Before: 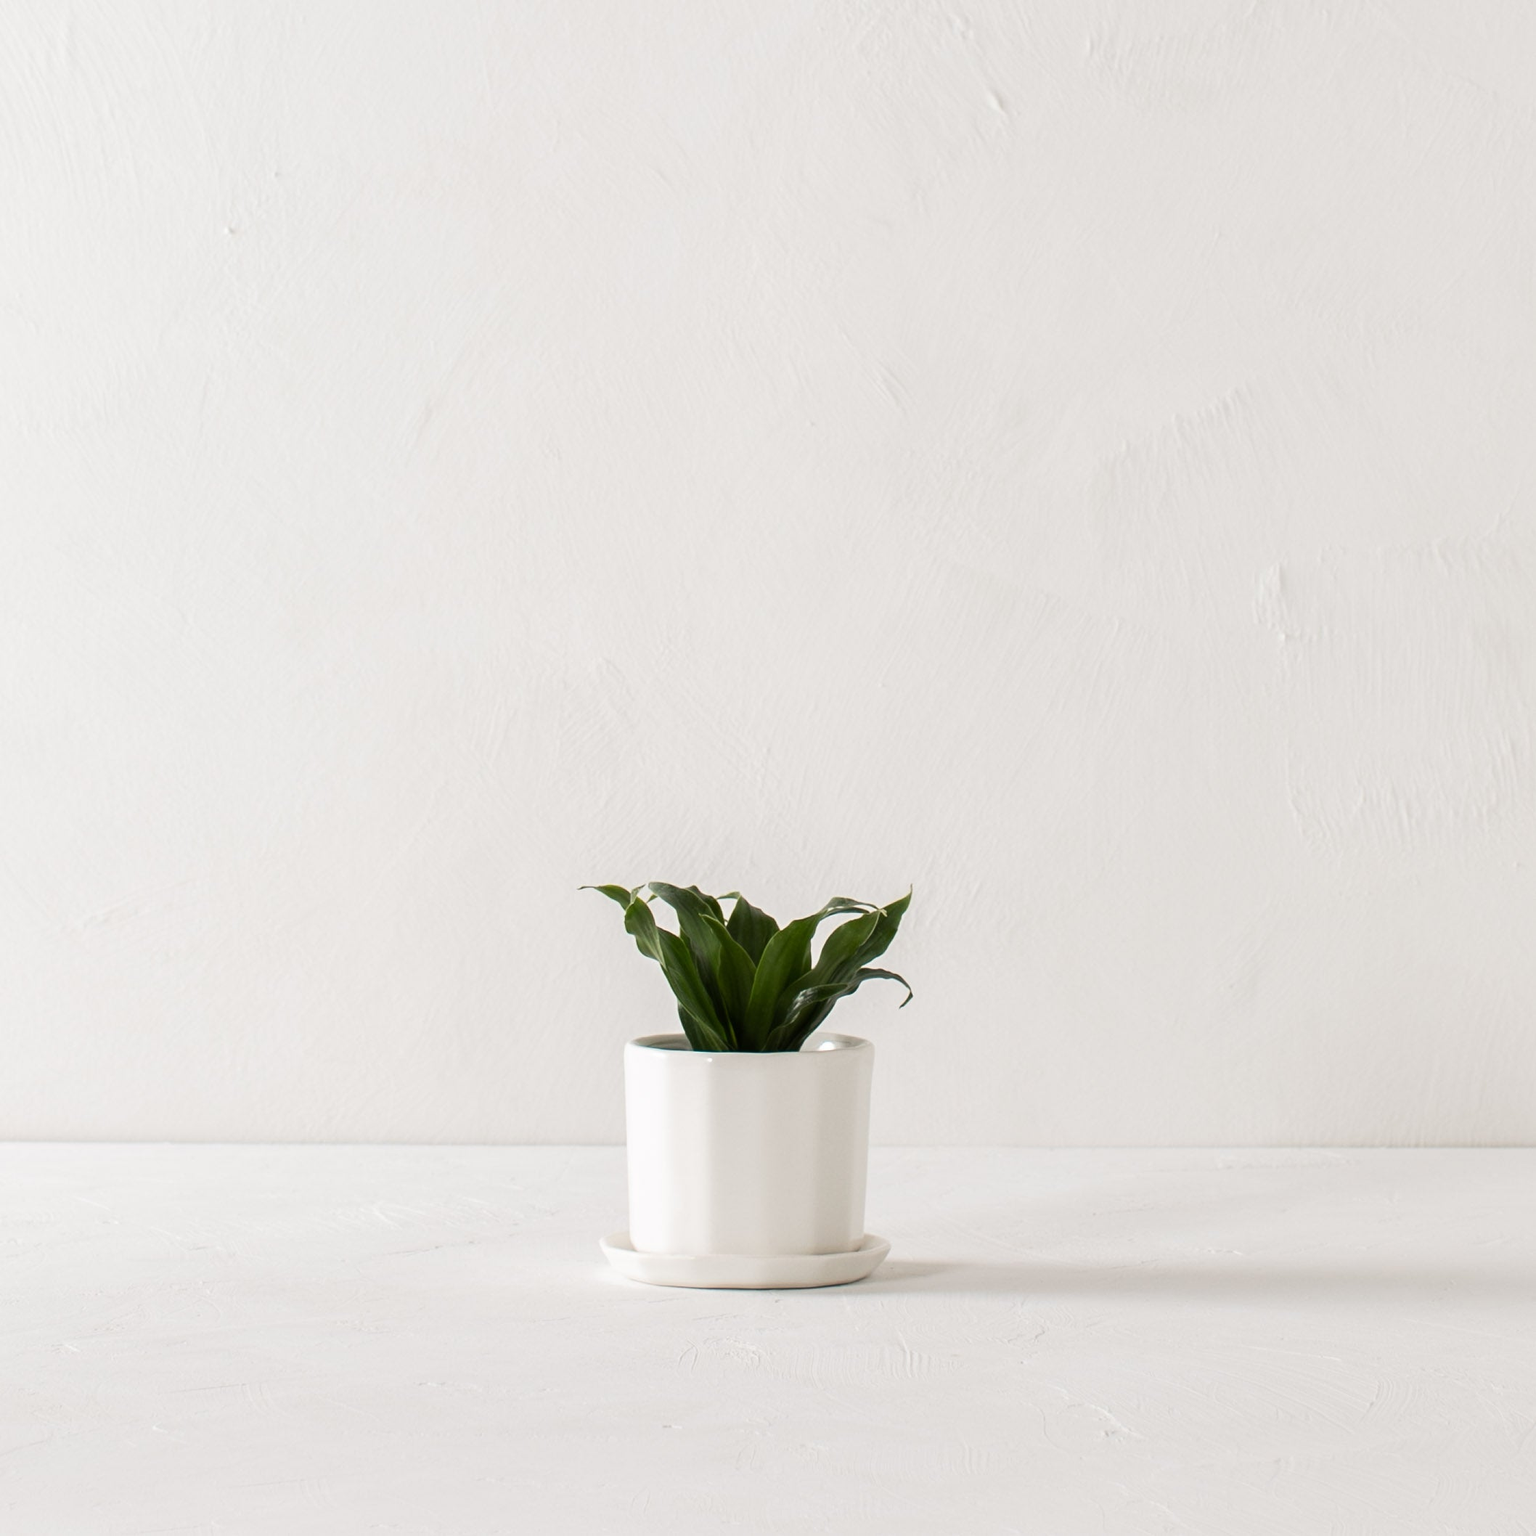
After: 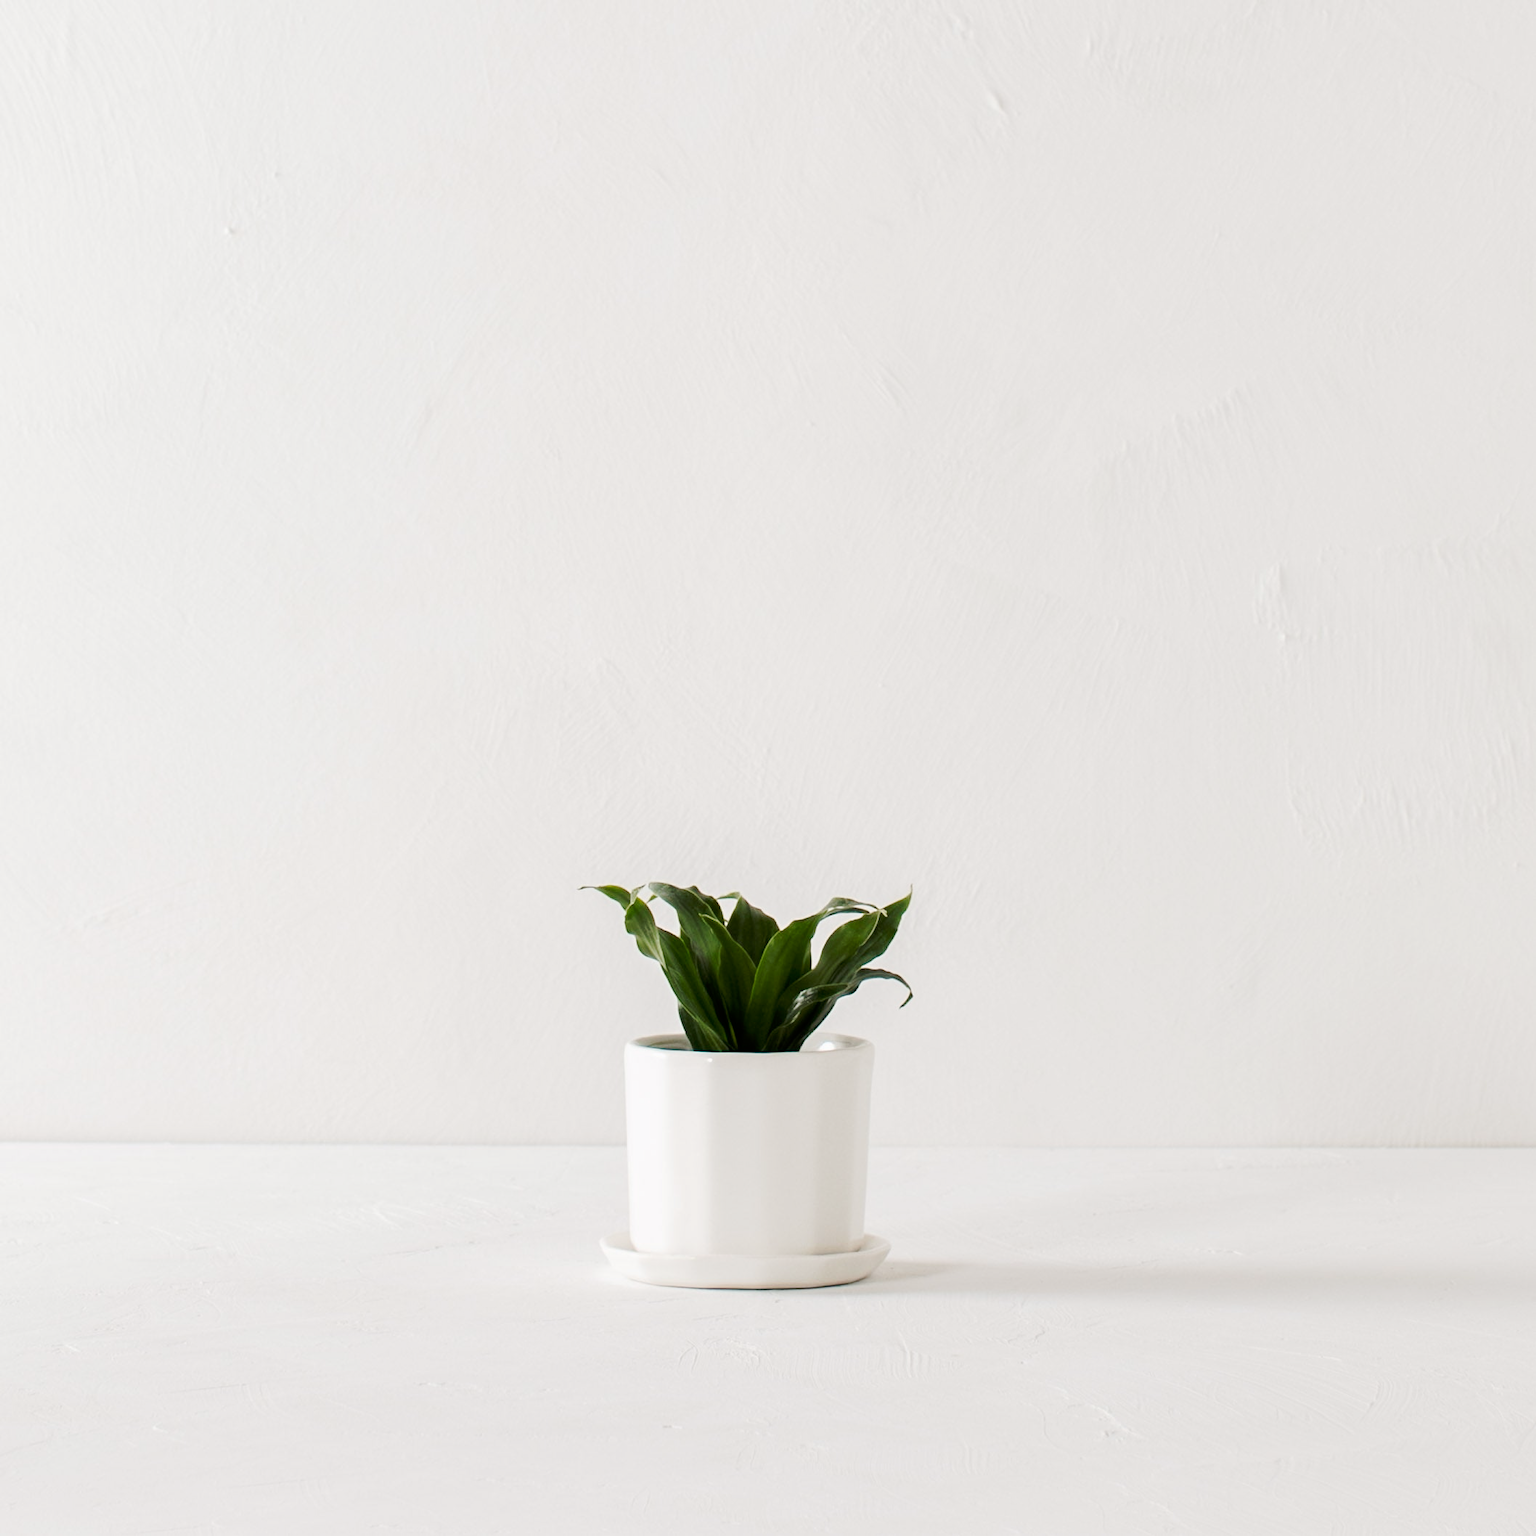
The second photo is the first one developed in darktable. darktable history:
tone curve: curves: ch0 [(0, 0) (0.037, 0.011) (0.131, 0.108) (0.279, 0.279) (0.476, 0.554) (0.617, 0.693) (0.704, 0.77) (0.813, 0.852) (0.916, 0.924) (1, 0.993)]; ch1 [(0, 0) (0.318, 0.278) (0.444, 0.427) (0.493, 0.492) (0.508, 0.502) (0.534, 0.529) (0.562, 0.563) (0.626, 0.662) (0.746, 0.764) (1, 1)]; ch2 [(0, 0) (0.316, 0.292) (0.381, 0.37) (0.423, 0.448) (0.476, 0.492) (0.502, 0.498) (0.522, 0.518) (0.533, 0.532) (0.586, 0.631) (0.634, 0.663) (0.7, 0.7) (0.861, 0.808) (1, 0.951)], preserve colors none
